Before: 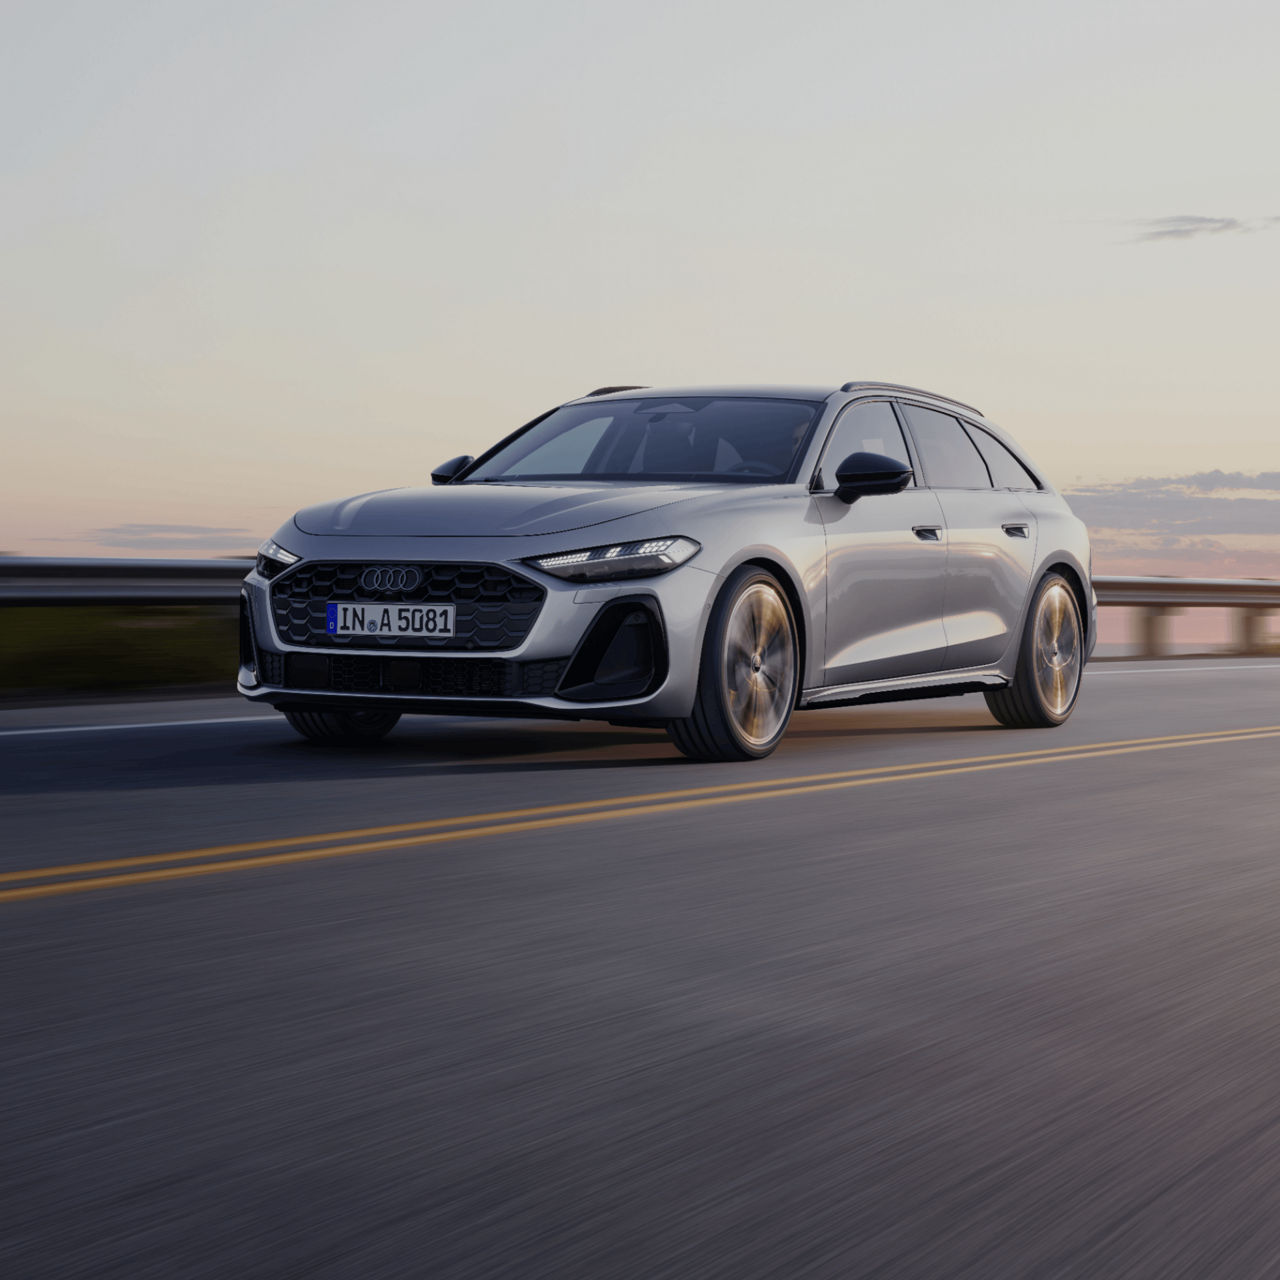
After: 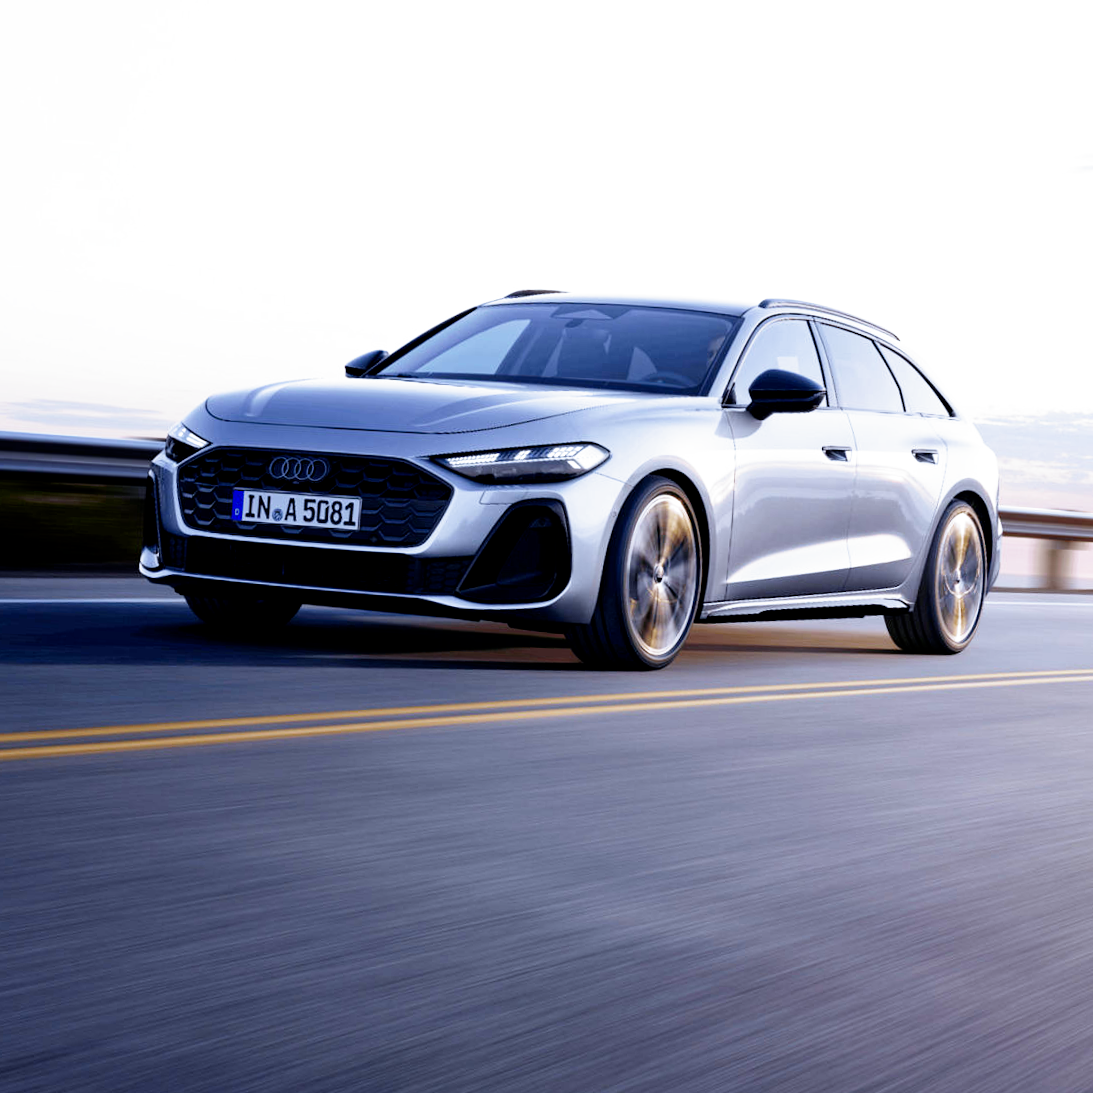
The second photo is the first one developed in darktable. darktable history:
filmic rgb: middle gray luminance 8.8%, black relative exposure -6.3 EV, white relative exposure 2.7 EV, threshold 6 EV, target black luminance 0%, hardness 4.74, latitude 73.47%, contrast 1.332, shadows ↔ highlights balance 10.13%, add noise in highlights 0, preserve chrominance no, color science v3 (2019), use custom middle-gray values true, iterations of high-quality reconstruction 0, contrast in highlights soft, enable highlight reconstruction true
crop and rotate: angle -3.27°, left 5.211%, top 5.211%, right 4.607%, bottom 4.607%
white balance: red 0.931, blue 1.11
